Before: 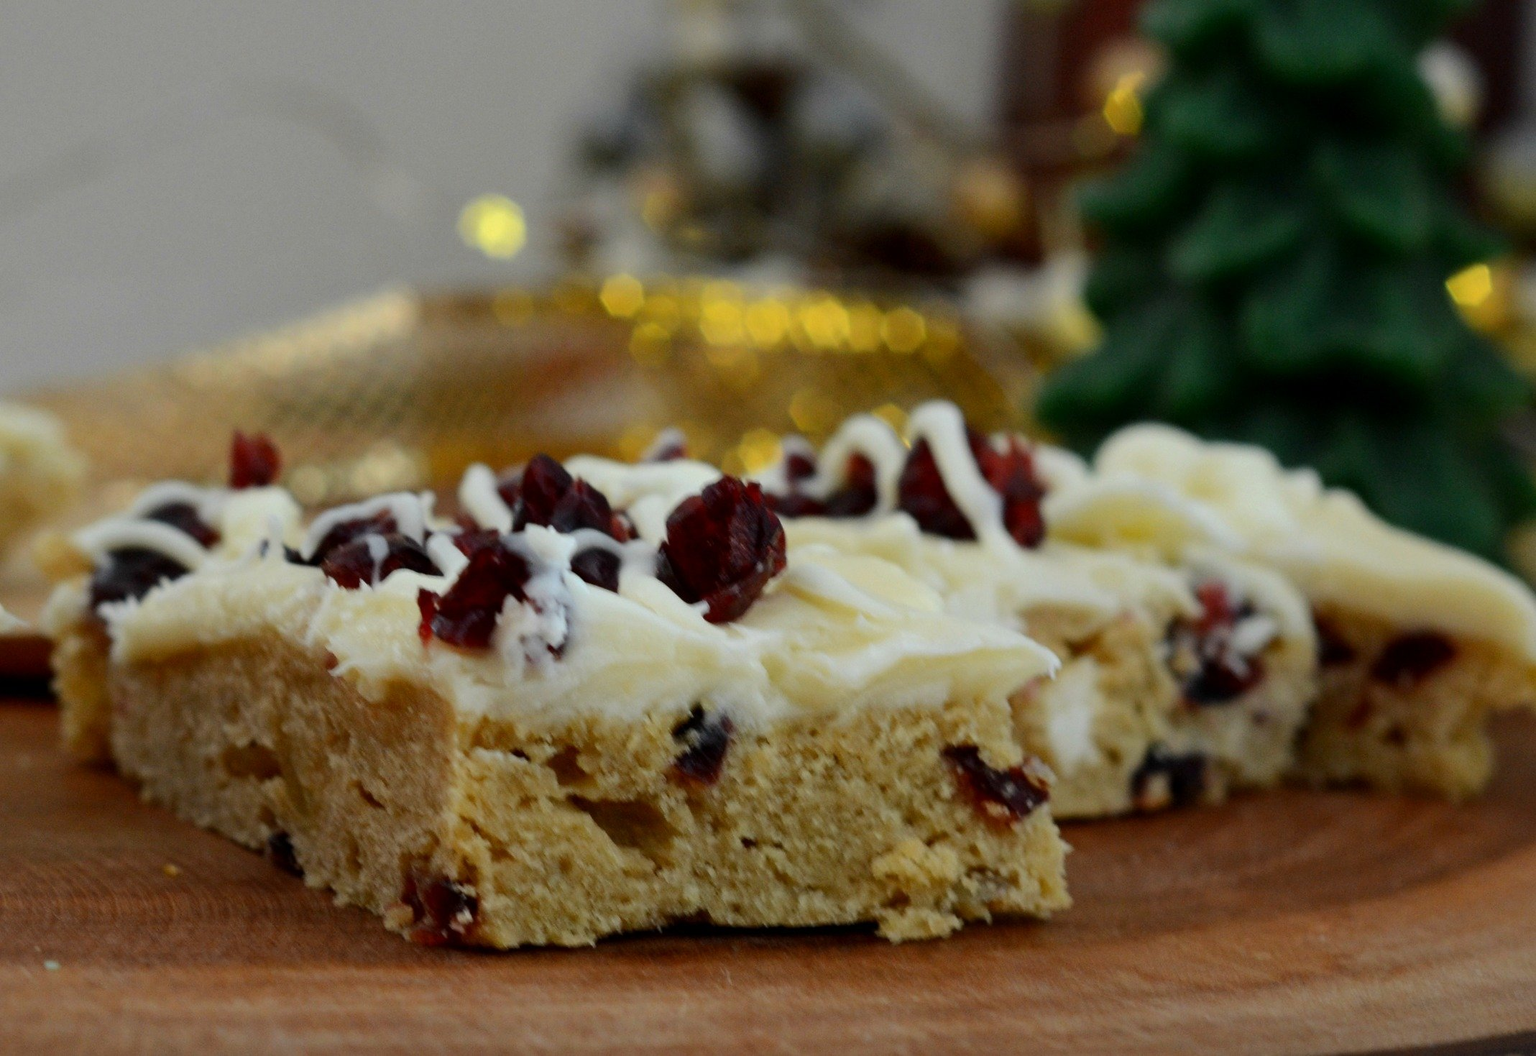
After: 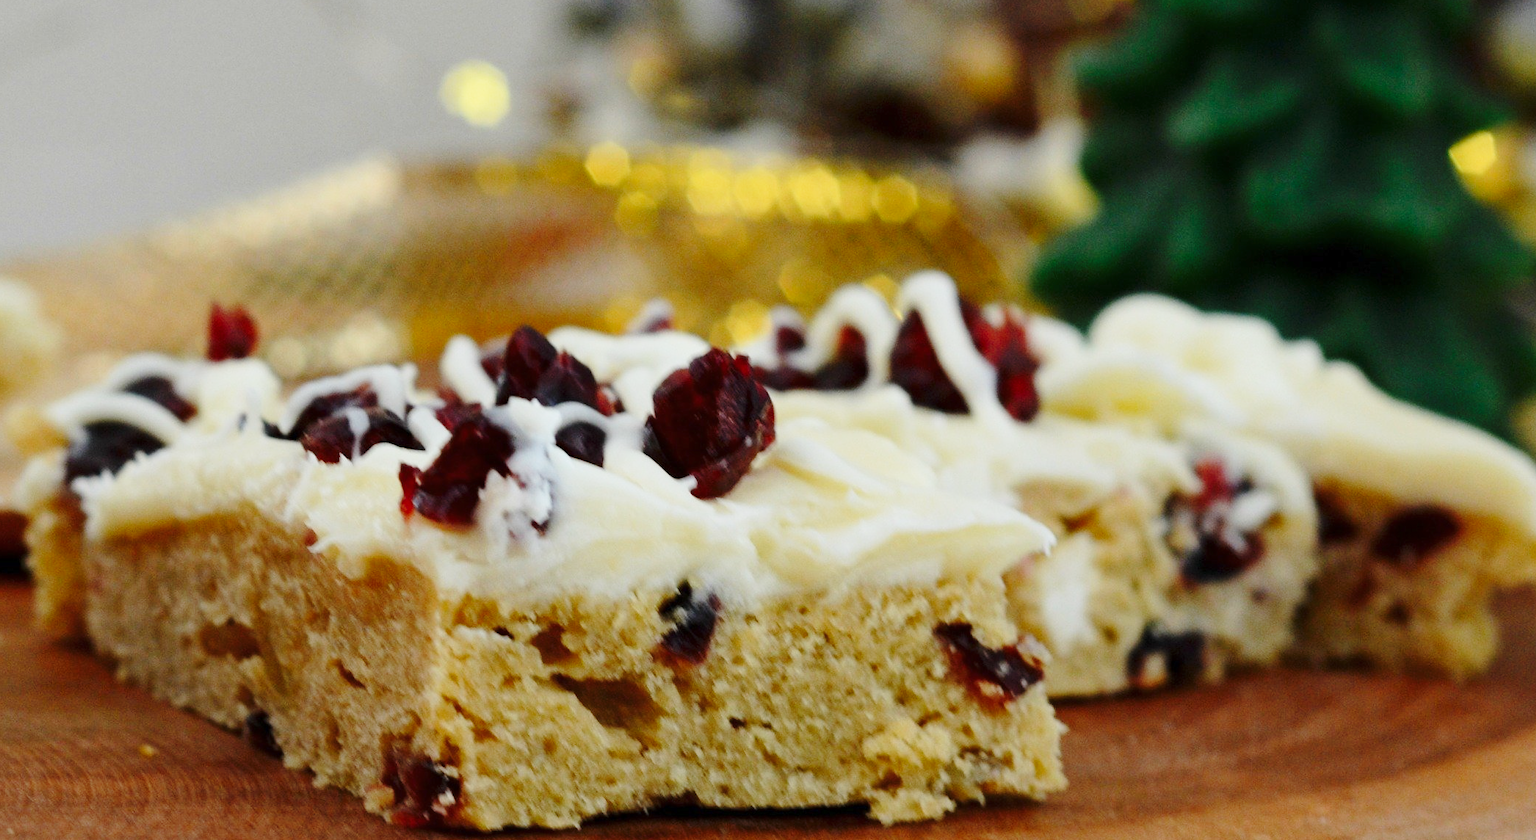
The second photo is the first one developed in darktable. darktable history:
crop and rotate: left 1.814%, top 12.818%, right 0.25%, bottom 9.225%
color balance: contrast -15%
base curve: curves: ch0 [(0, 0) (0.028, 0.03) (0.121, 0.232) (0.46, 0.748) (0.859, 0.968) (1, 1)], preserve colors none
